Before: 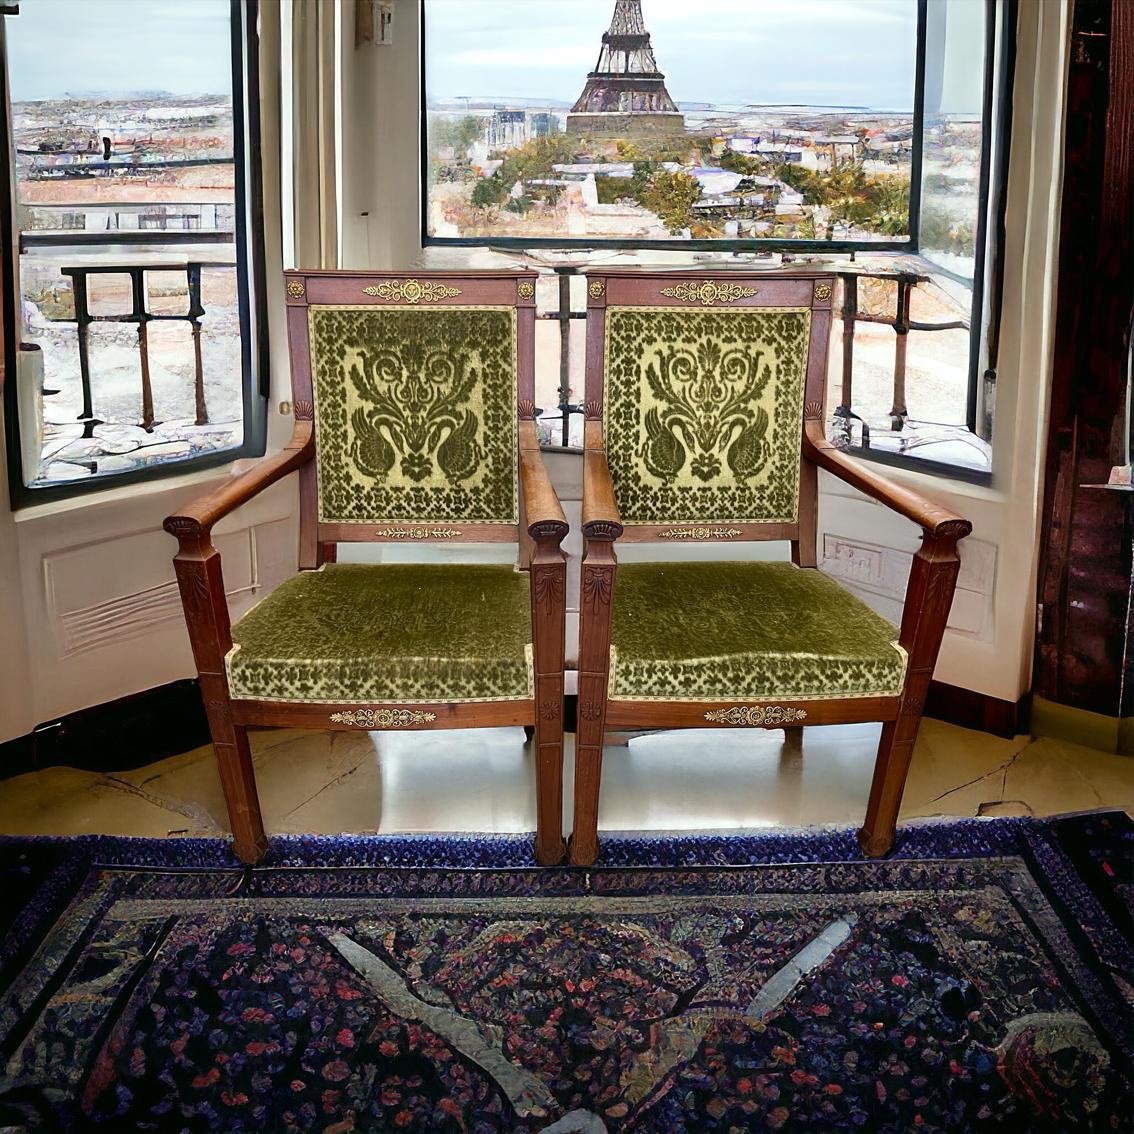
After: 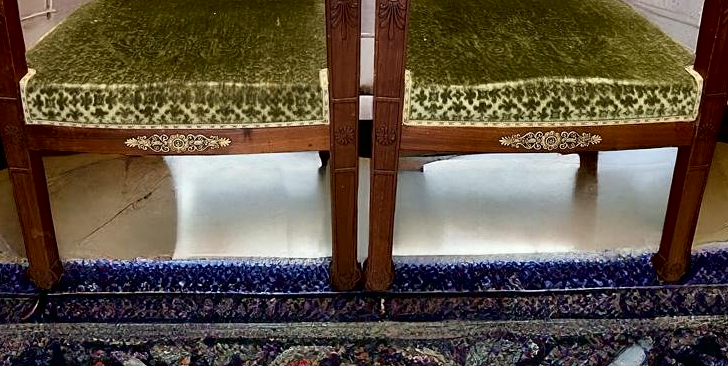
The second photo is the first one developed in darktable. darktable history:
tone curve: curves: ch0 [(0, 0) (0.118, 0.034) (0.182, 0.124) (0.265, 0.214) (0.504, 0.508) (0.783, 0.825) (1, 1)], color space Lab, independent channels, preserve colors none
crop: left 18.13%, top 50.747%, right 17.589%, bottom 16.924%
